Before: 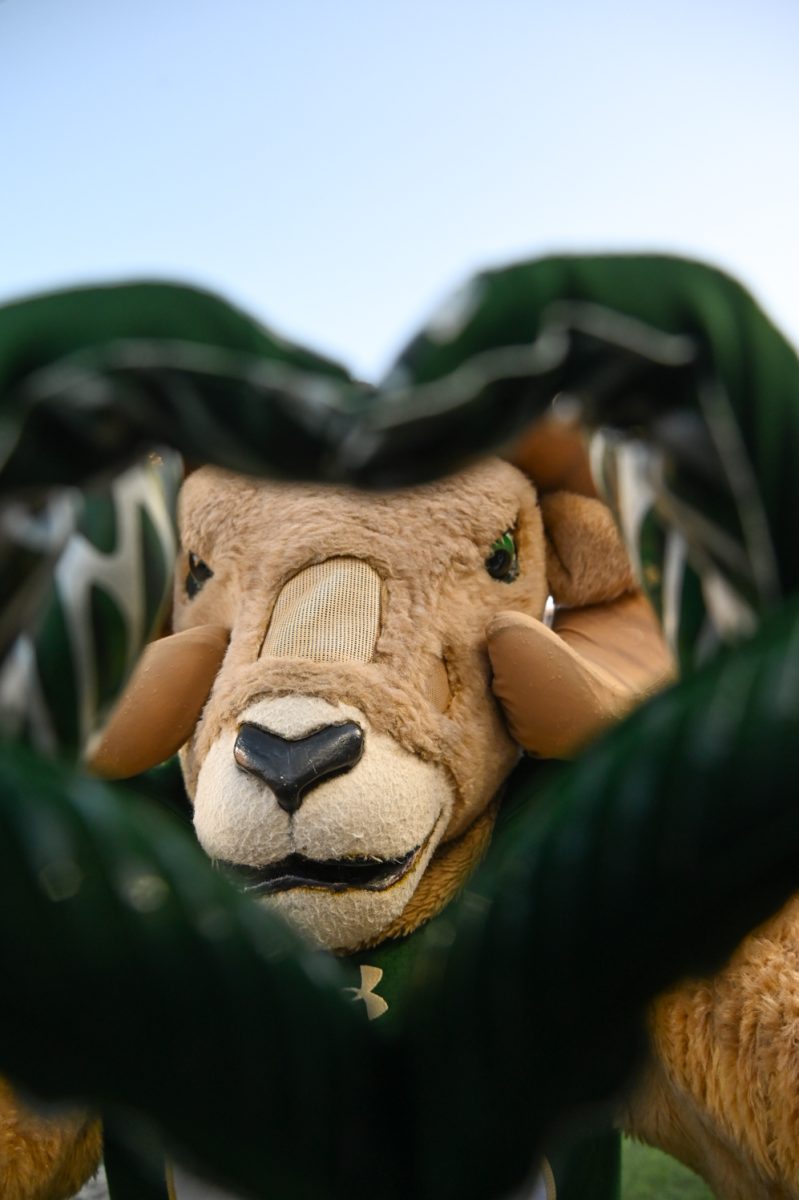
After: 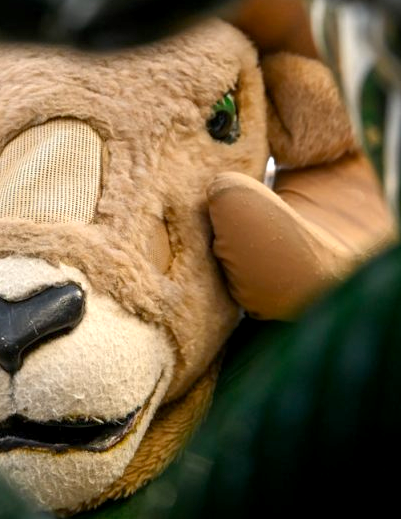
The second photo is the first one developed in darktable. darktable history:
crop: left 35.03%, top 36.625%, right 14.663%, bottom 20.057%
exposure: black level correction 0.003, exposure 0.383 EV, compensate highlight preservation false
